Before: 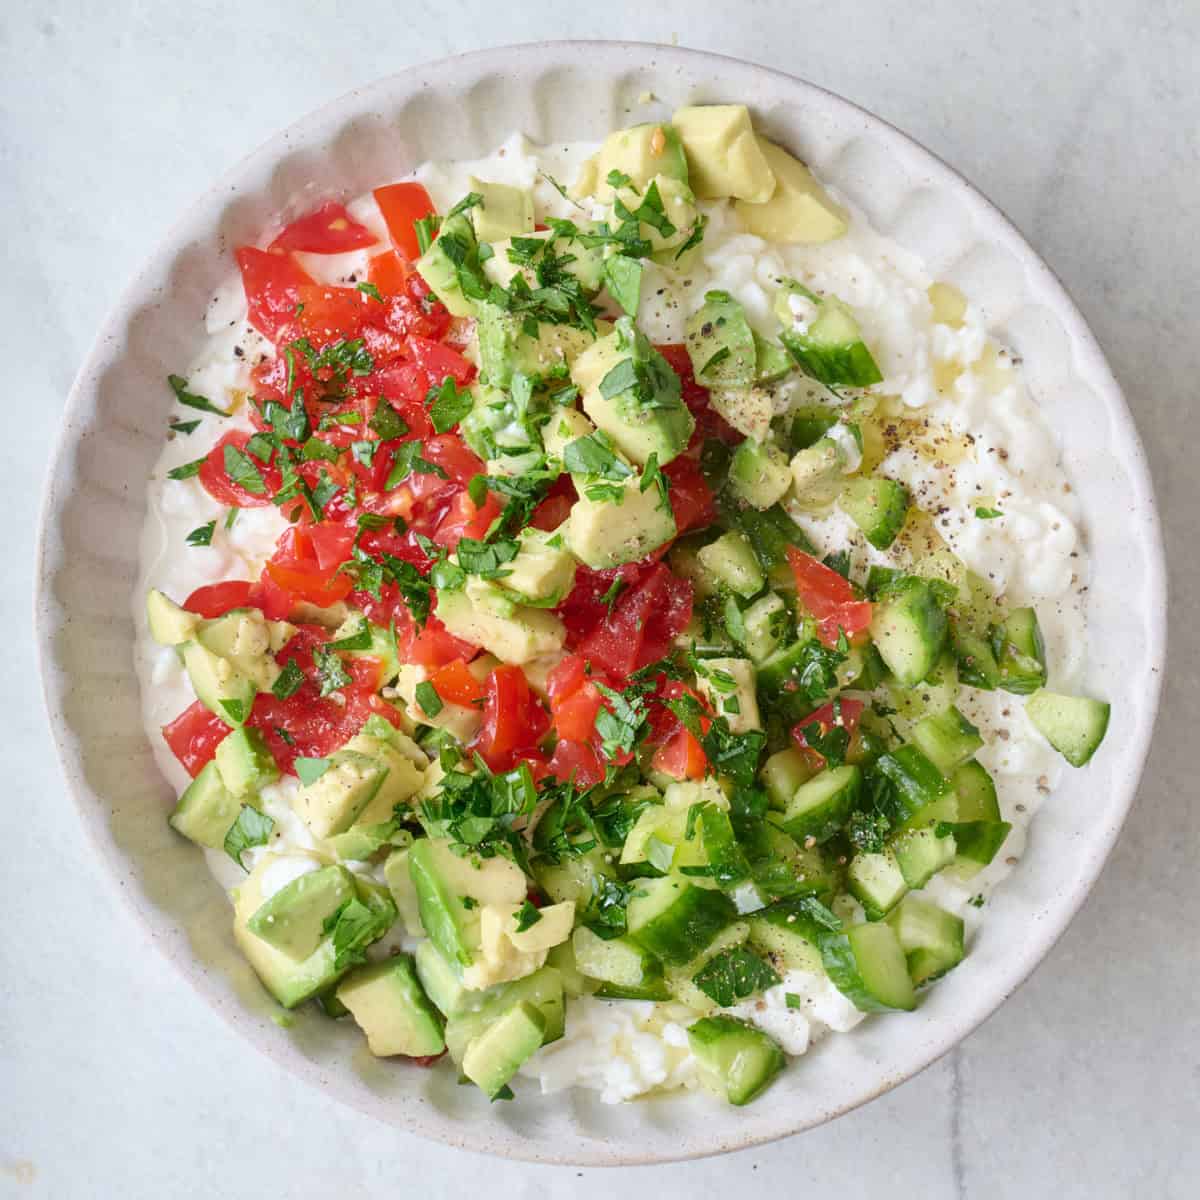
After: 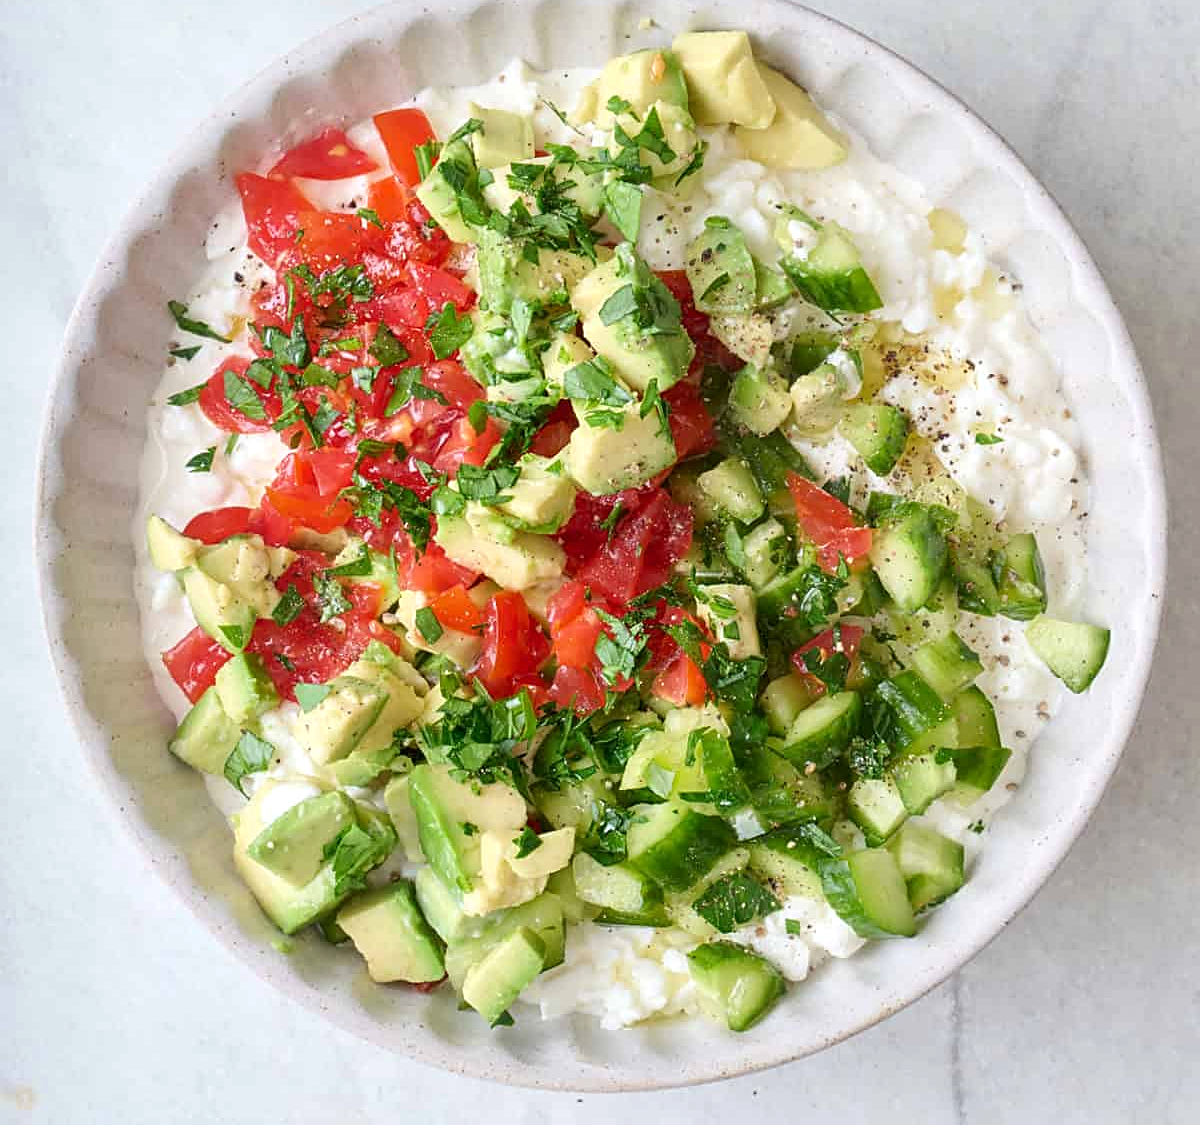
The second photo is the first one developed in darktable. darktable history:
exposure: black level correction 0.001, exposure 0.14 EV, compensate highlight preservation false
sharpen: amount 0.478
crop and rotate: top 6.25%
